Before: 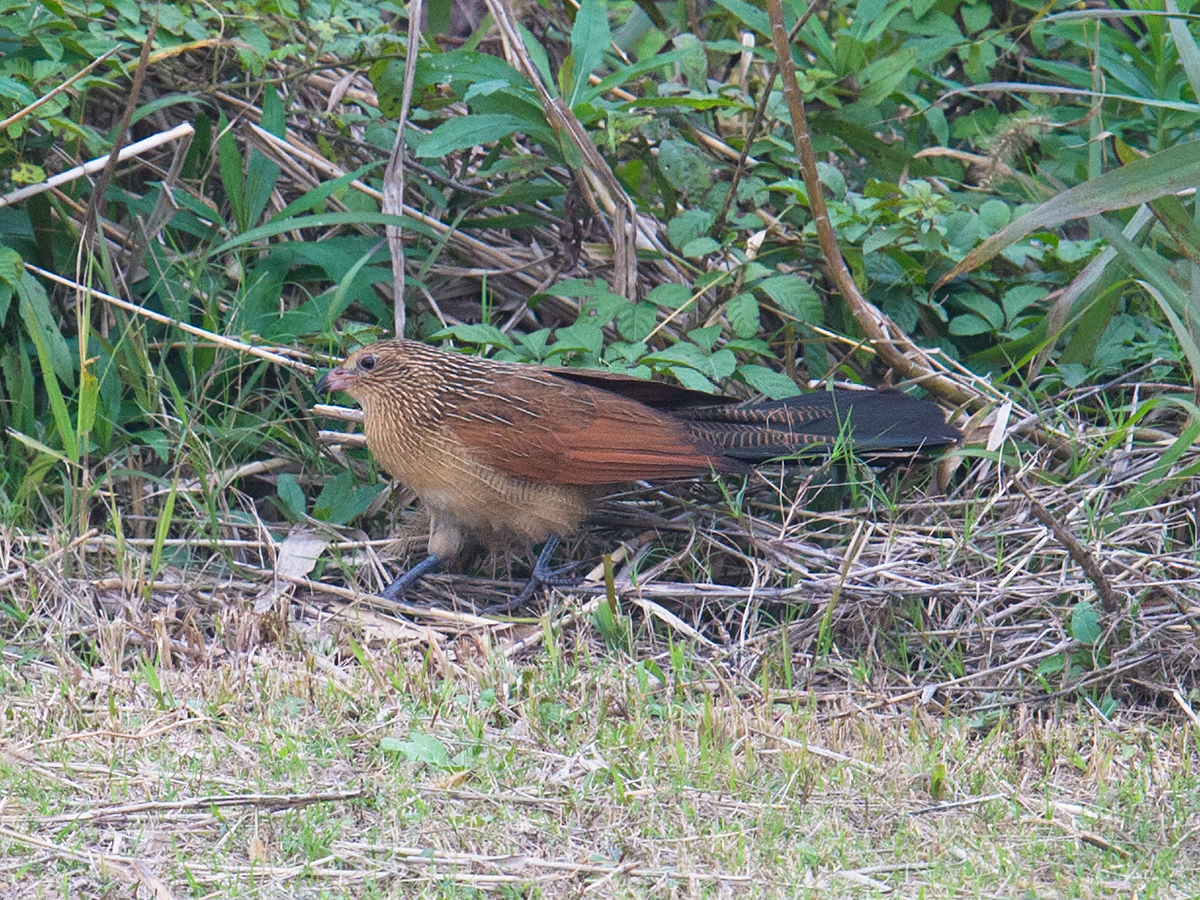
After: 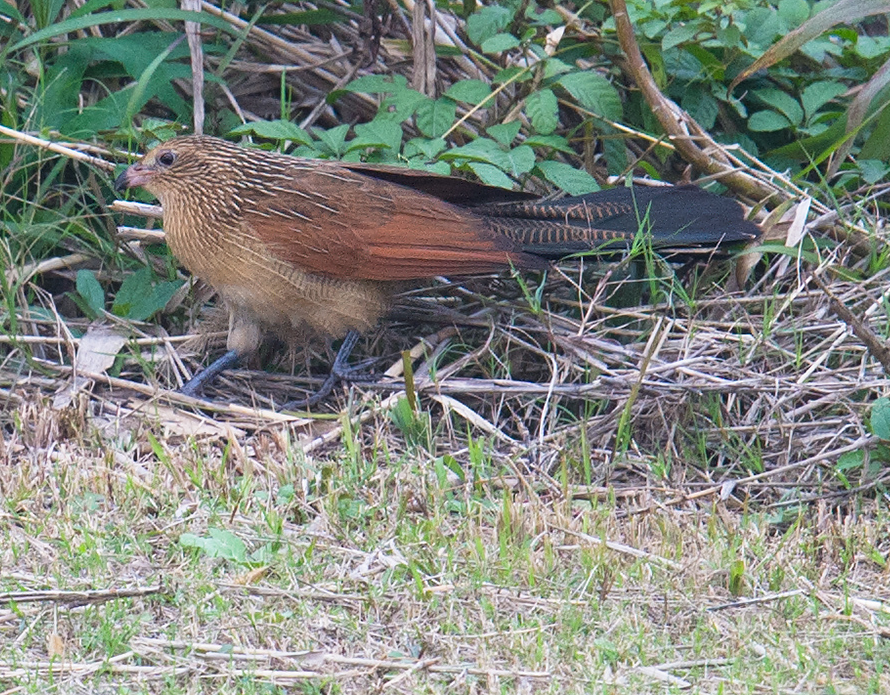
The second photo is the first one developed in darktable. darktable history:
crop: left 16.829%, top 22.751%, right 8.947%
